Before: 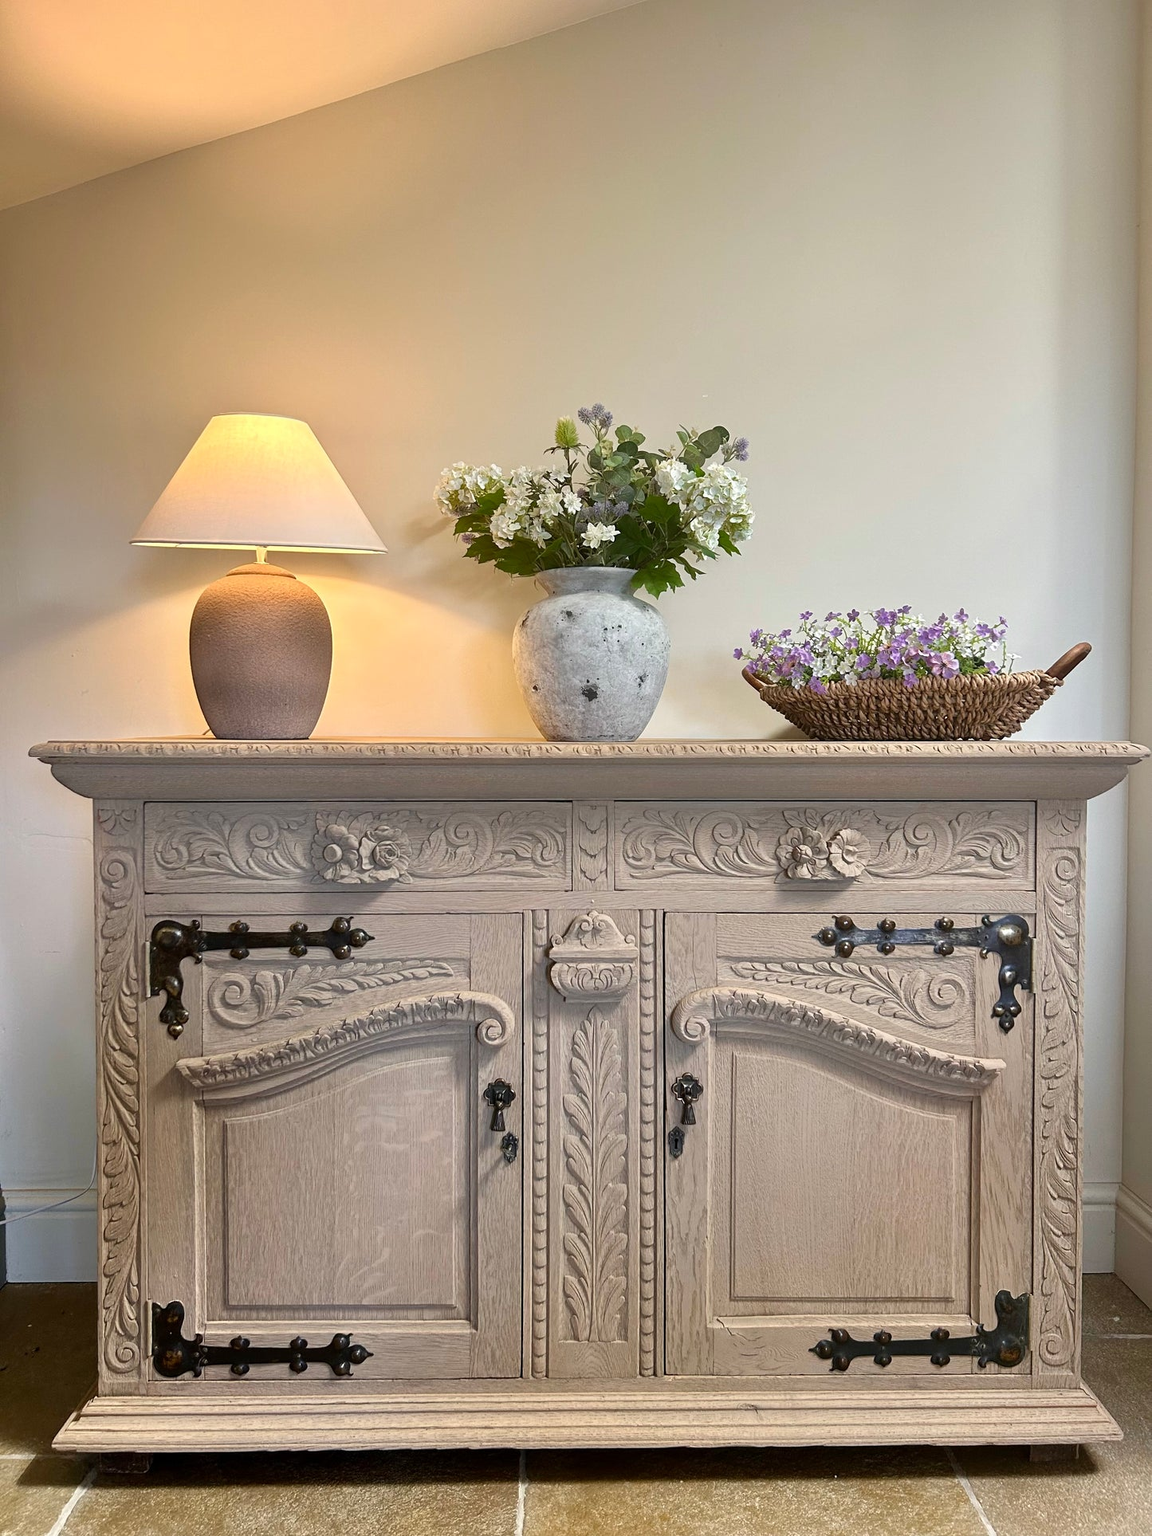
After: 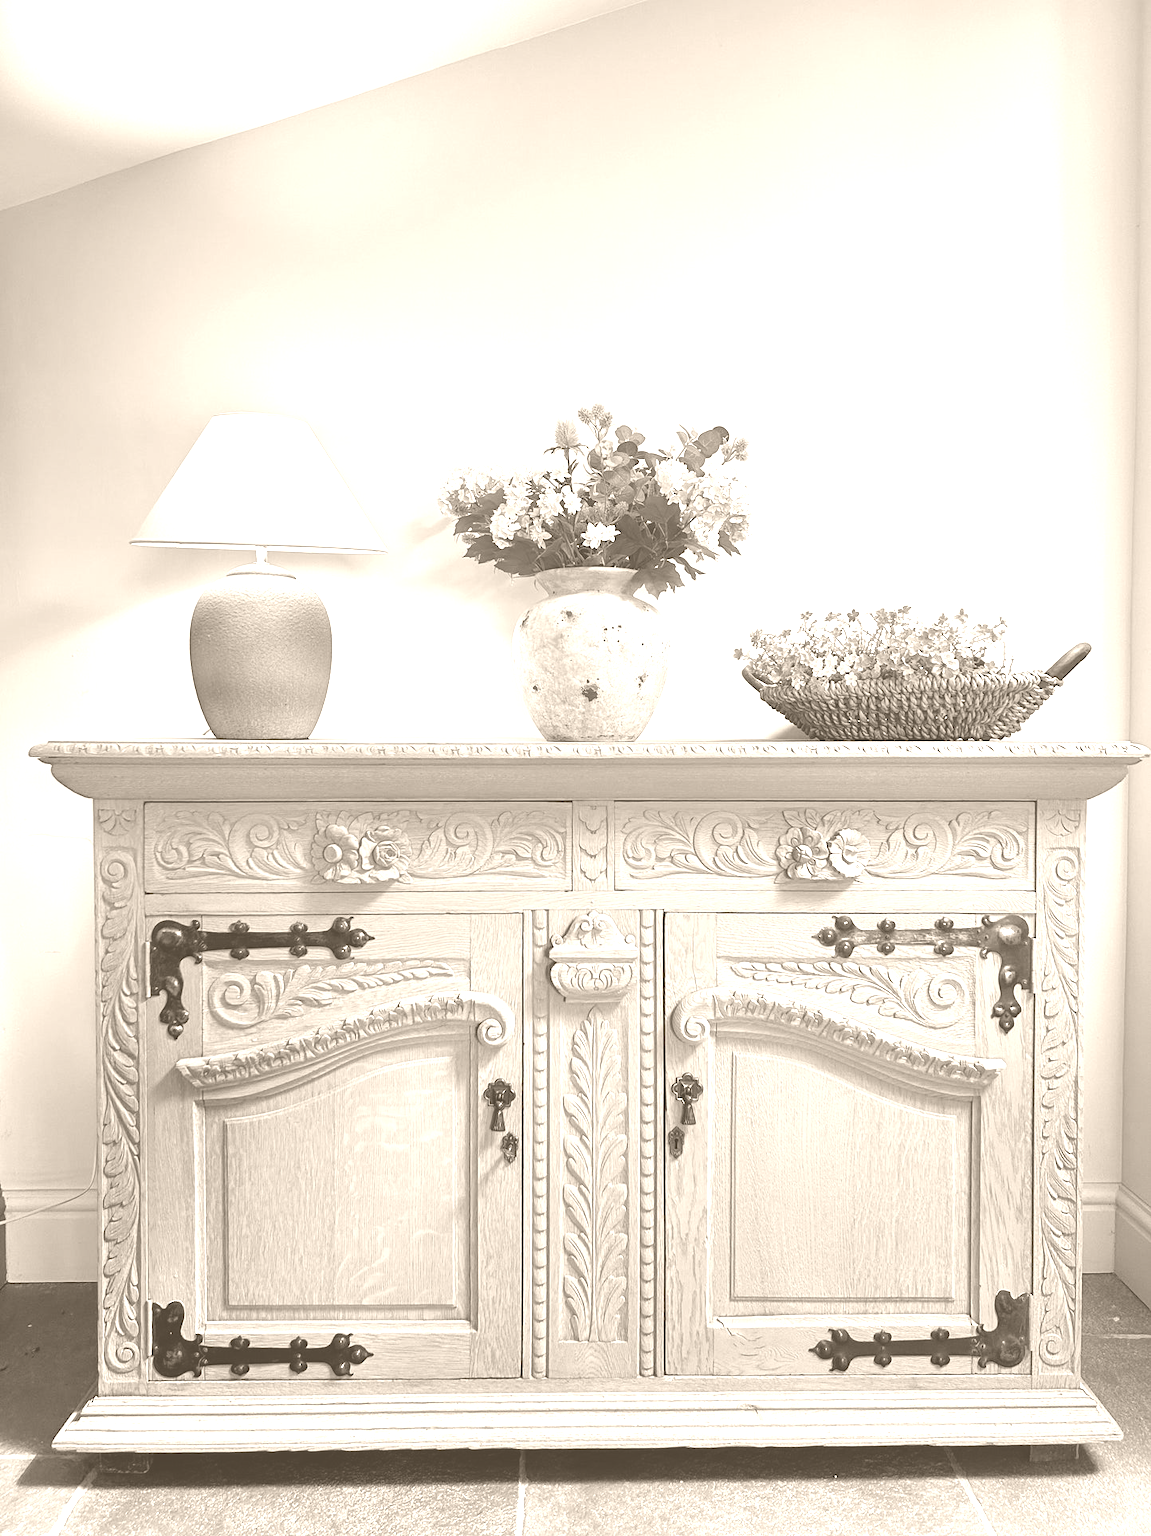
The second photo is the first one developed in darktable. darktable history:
colorize: hue 34.49°, saturation 35.33%, source mix 100%, version 1
exposure: exposure 0.127 EV, compensate highlight preservation false
